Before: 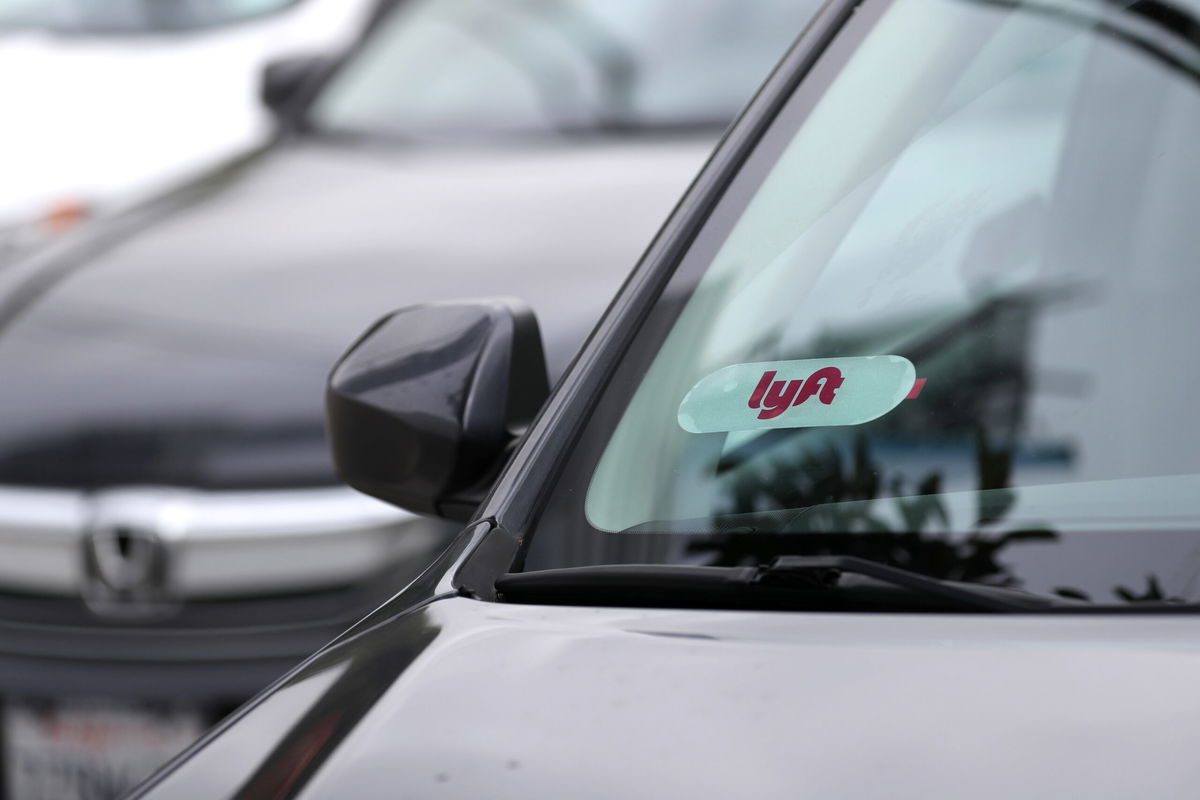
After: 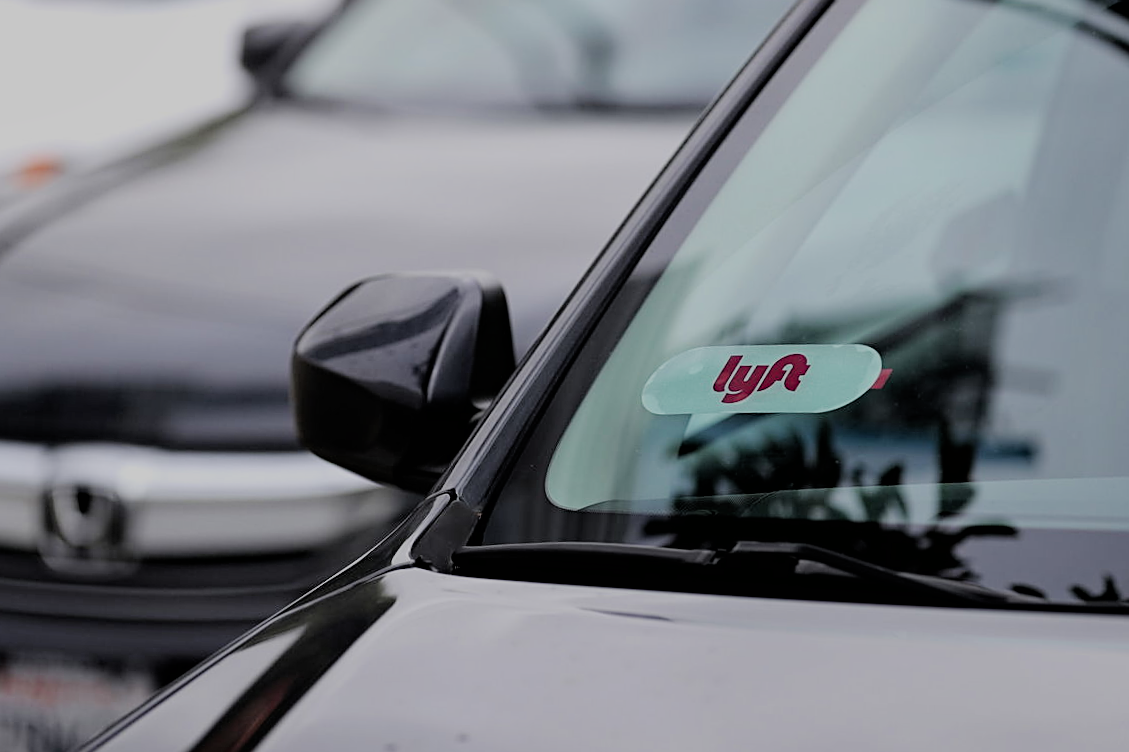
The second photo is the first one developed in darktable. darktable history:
crop and rotate: angle -2.43°
shadows and highlights: shadows 2.51, highlights -18.52, soften with gaussian
haze removal: compatibility mode true, adaptive false
filmic rgb: black relative exposure -6.06 EV, white relative exposure 6.96 EV, hardness 2.24
sharpen: on, module defaults
